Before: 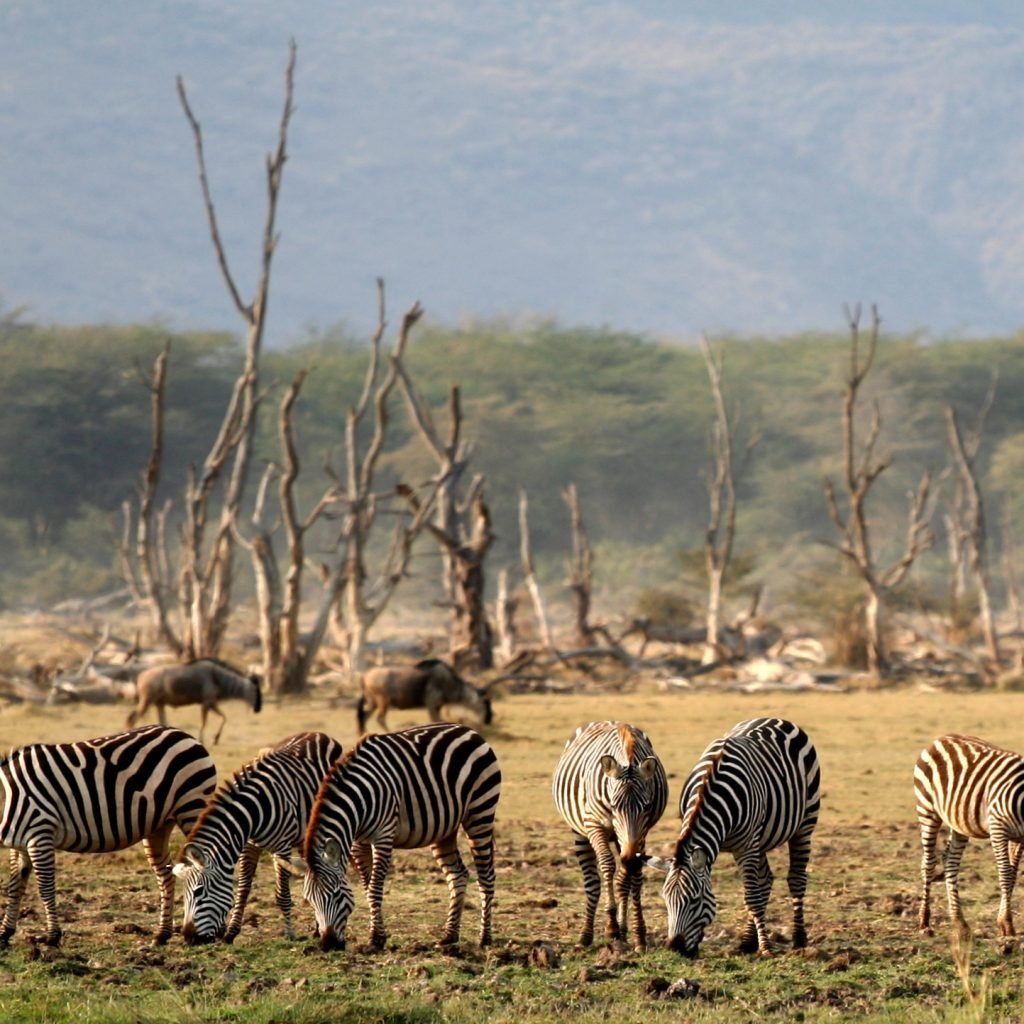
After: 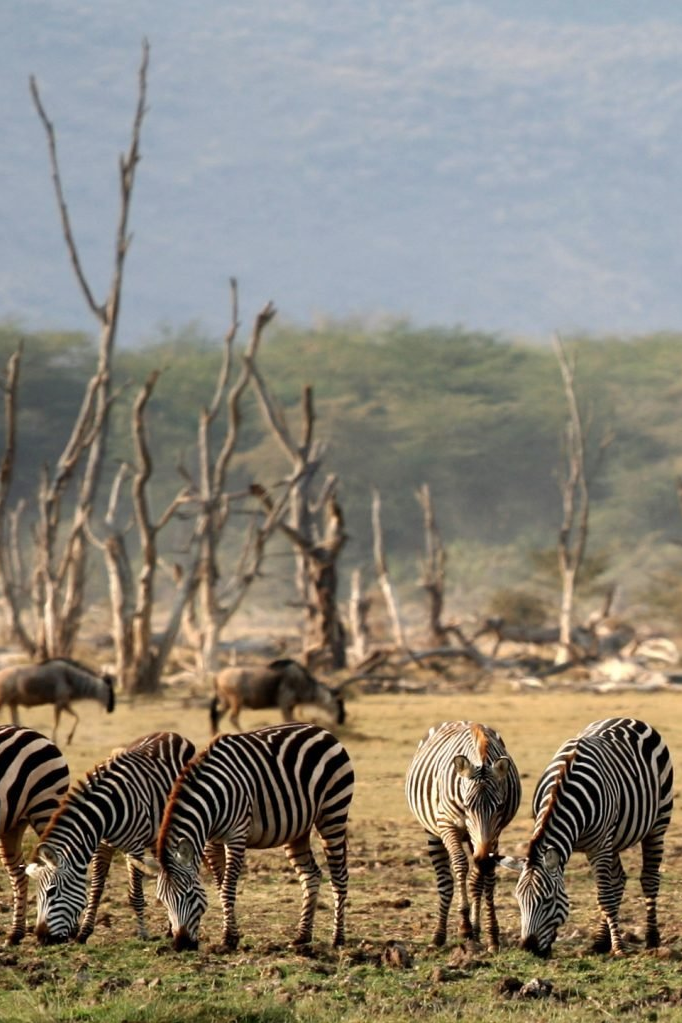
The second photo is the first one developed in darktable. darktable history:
crop and rotate: left 14.356%, right 18.988%
contrast brightness saturation: saturation -0.069
